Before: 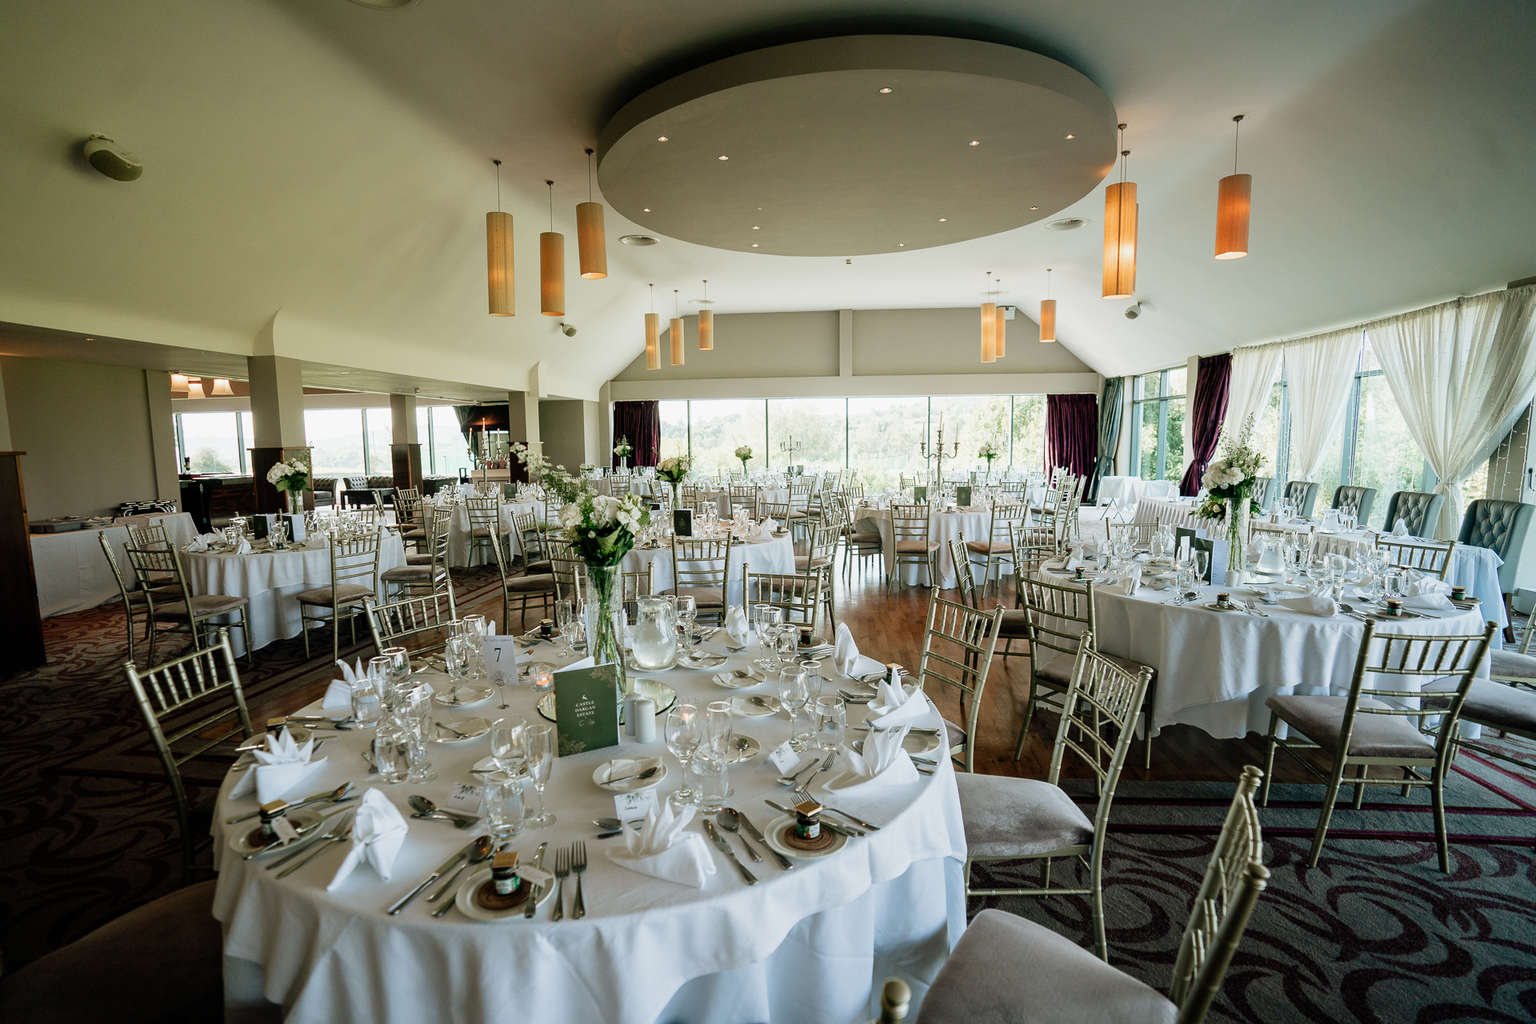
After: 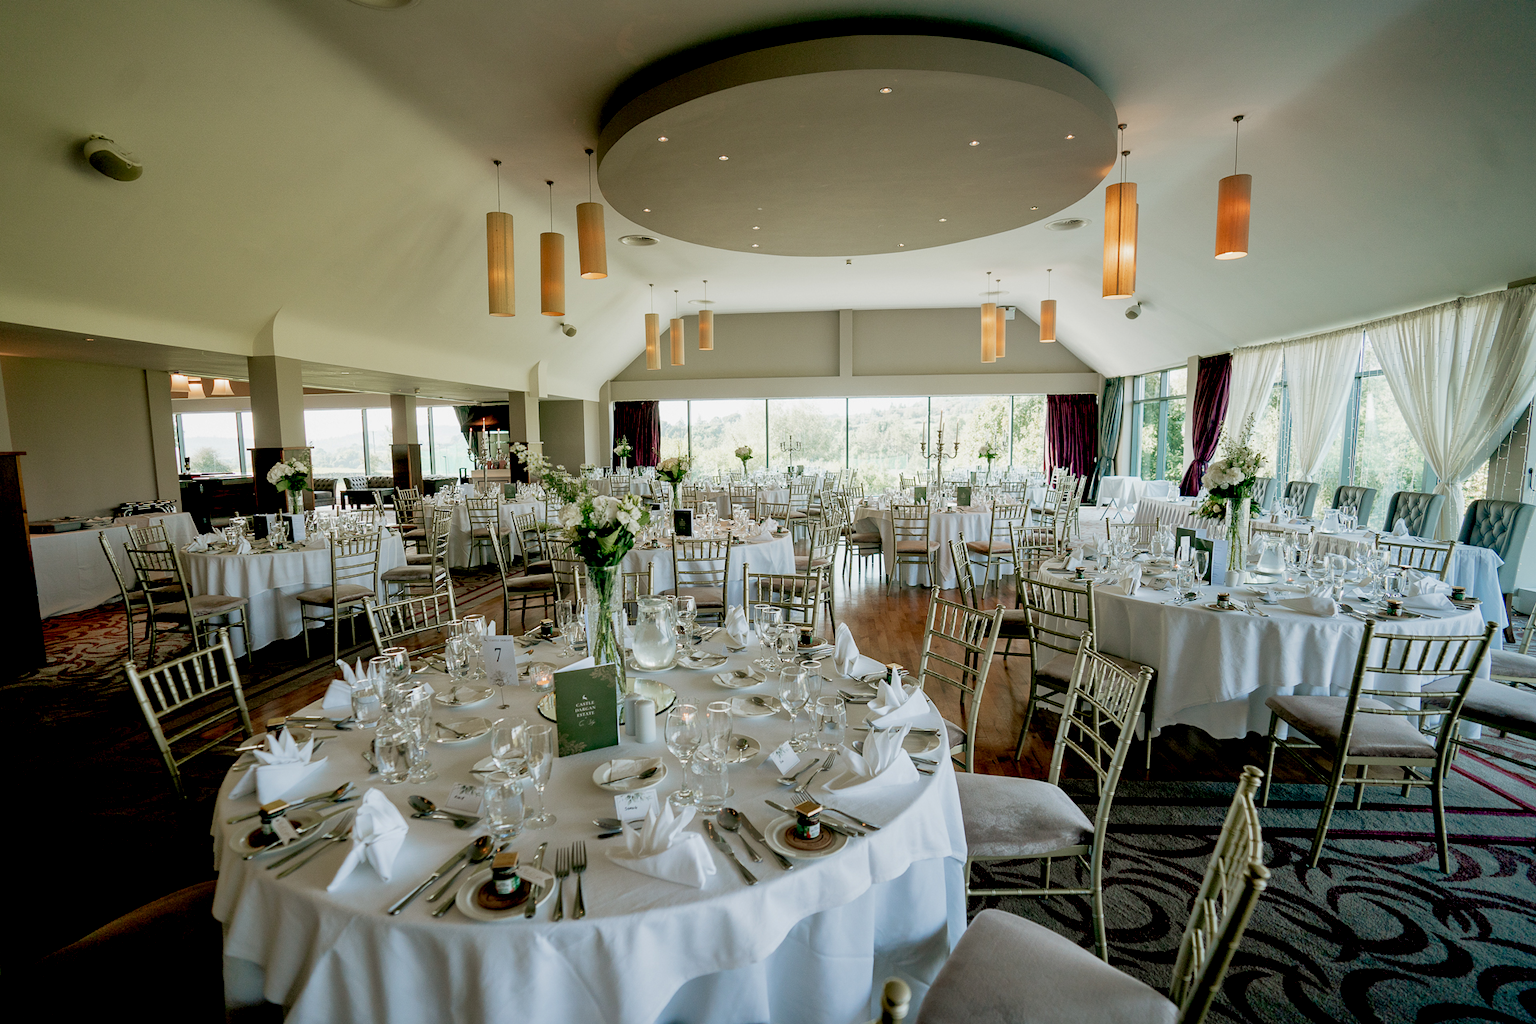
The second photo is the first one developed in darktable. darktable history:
color zones: curves: ch1 [(0, 0.469) (0.01, 0.469) (0.12, 0.446) (0.248, 0.469) (0.5, 0.5) (0.748, 0.5) (0.99, 0.469) (1, 0.469)]
exposure: black level correction 0.009, compensate highlight preservation false
shadows and highlights: on, module defaults
